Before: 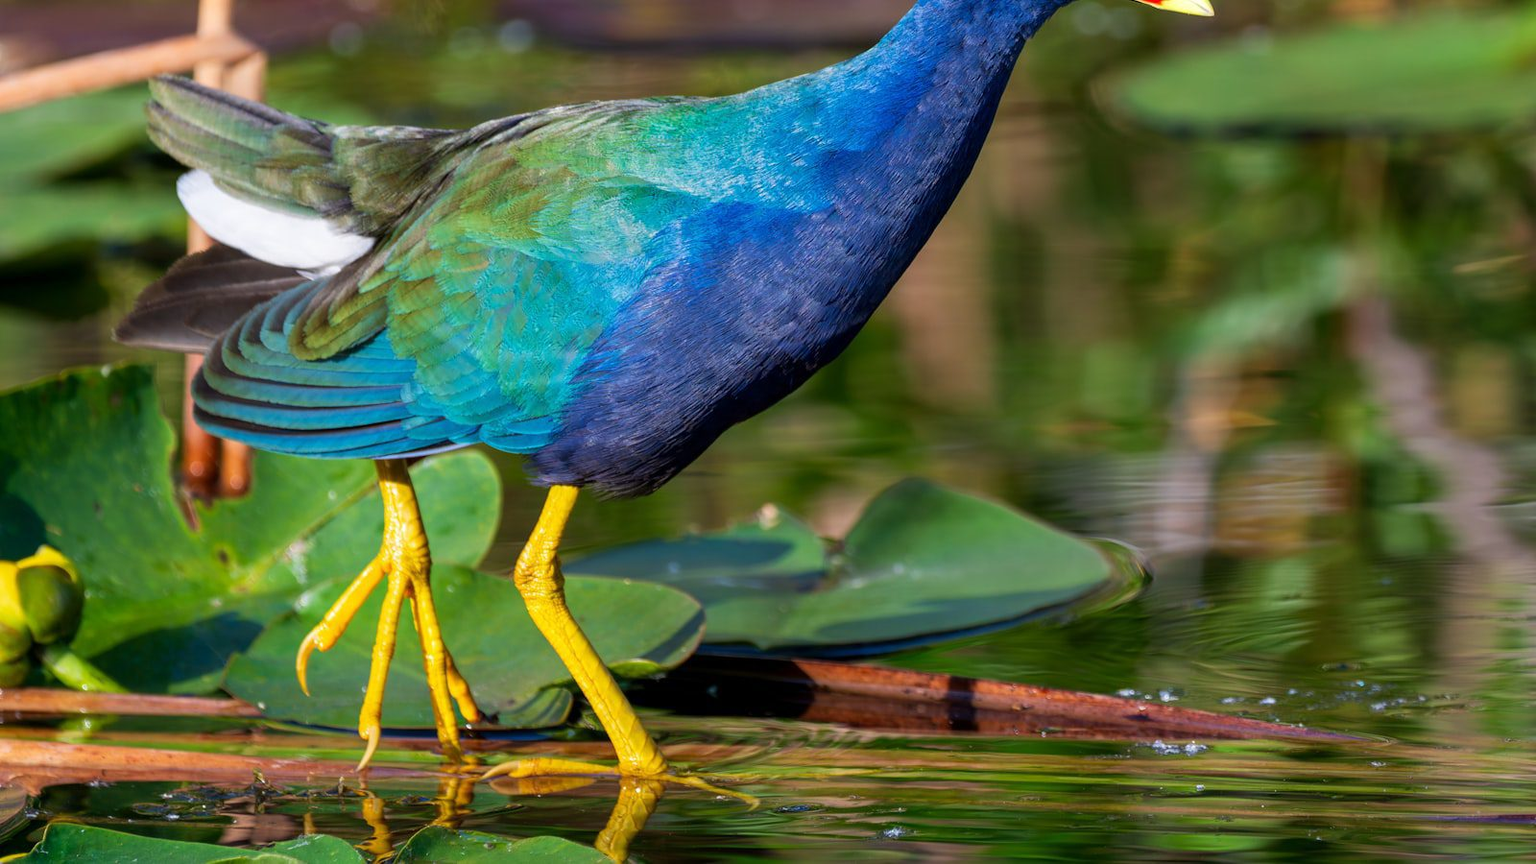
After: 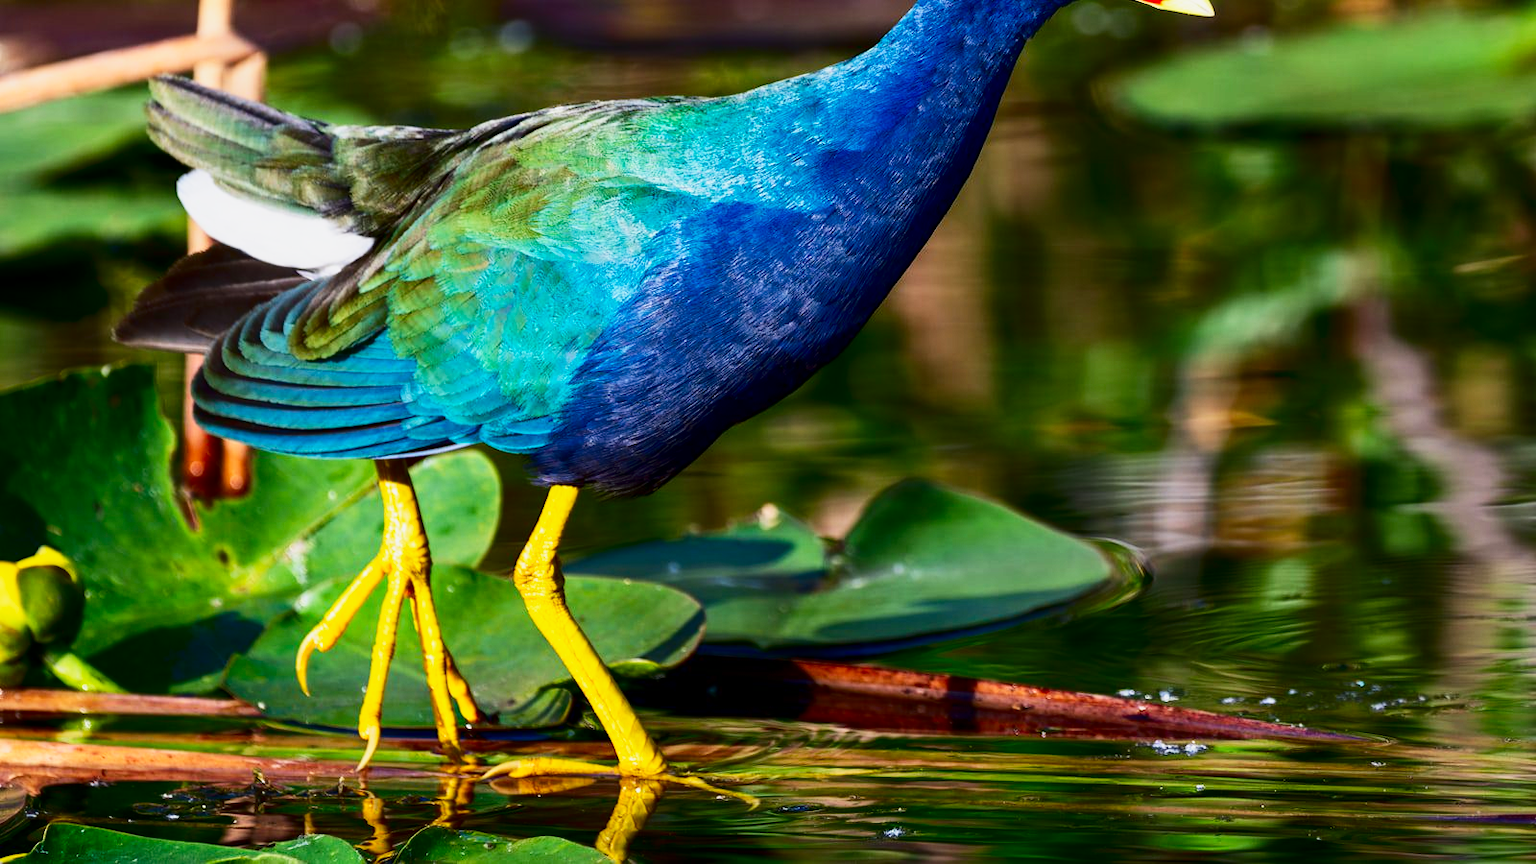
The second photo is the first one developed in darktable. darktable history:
base curve: curves: ch0 [(0, 0) (0.088, 0.125) (0.176, 0.251) (0.354, 0.501) (0.613, 0.749) (1, 0.877)], preserve colors none
contrast brightness saturation: contrast 0.24, brightness -0.24, saturation 0.14
